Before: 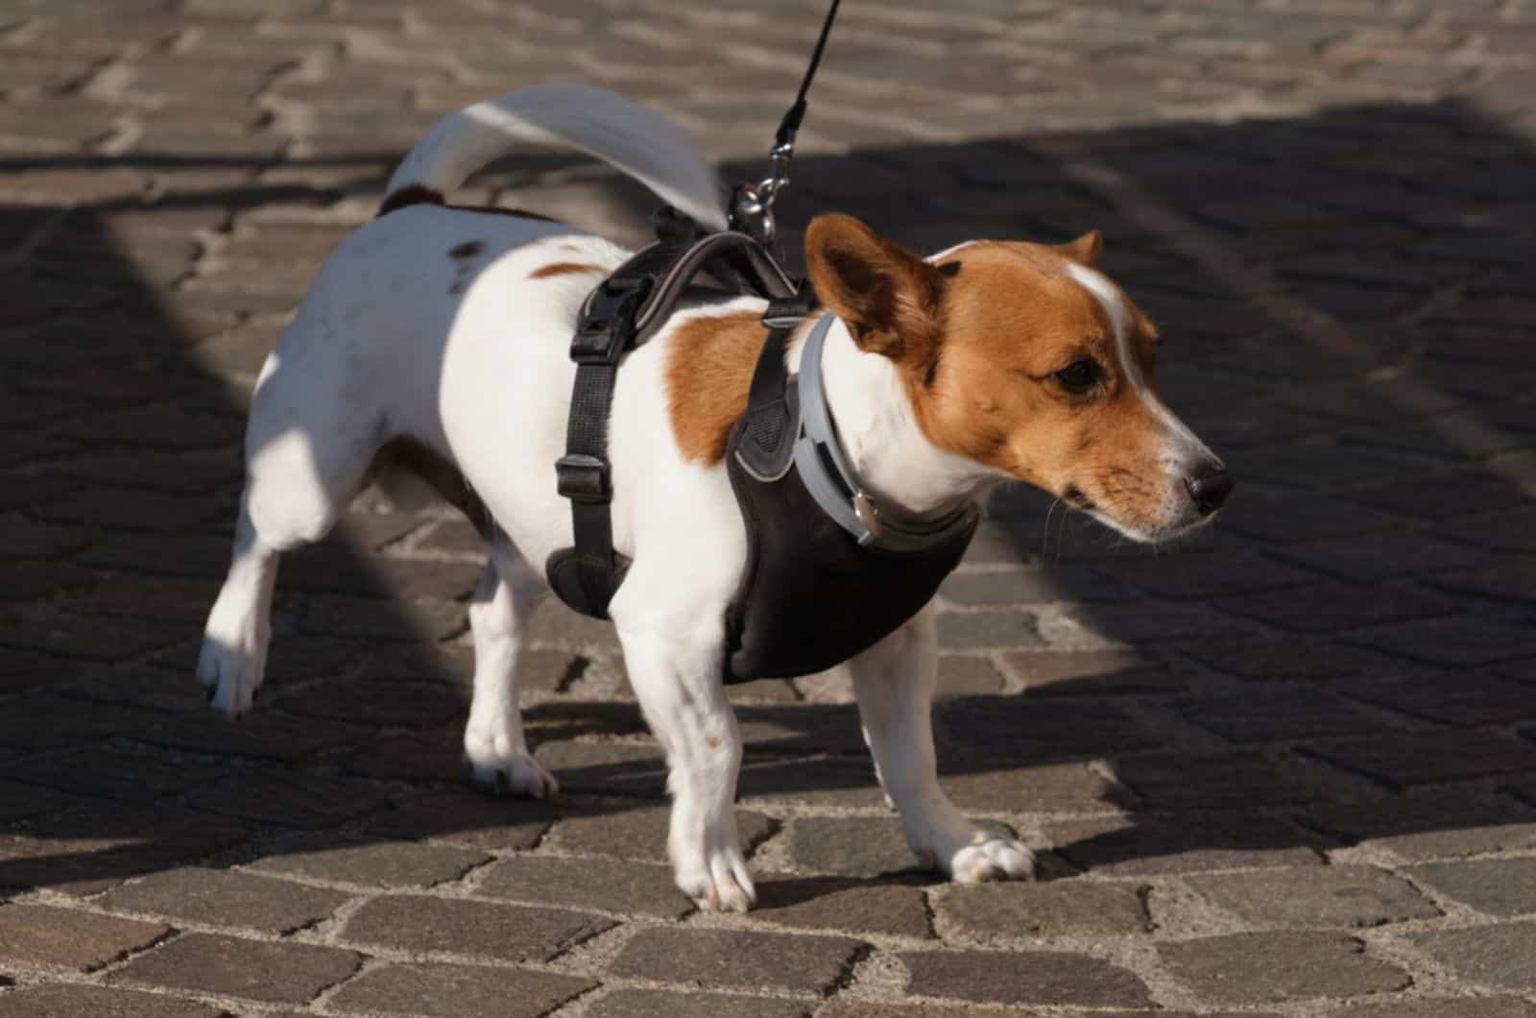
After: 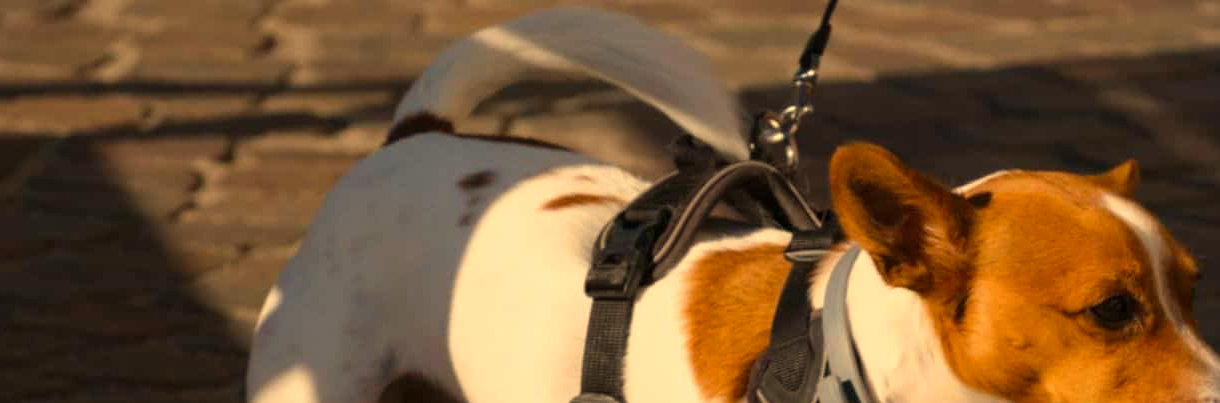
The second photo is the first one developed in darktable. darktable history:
vignetting: fall-off start 100%, brightness -0.282, width/height ratio 1.31
crop: left 0.579%, top 7.627%, right 23.167%, bottom 54.275%
white balance: red 1.138, green 0.996, blue 0.812
color balance rgb: perceptual saturation grading › global saturation 20%, global vibrance 20%
